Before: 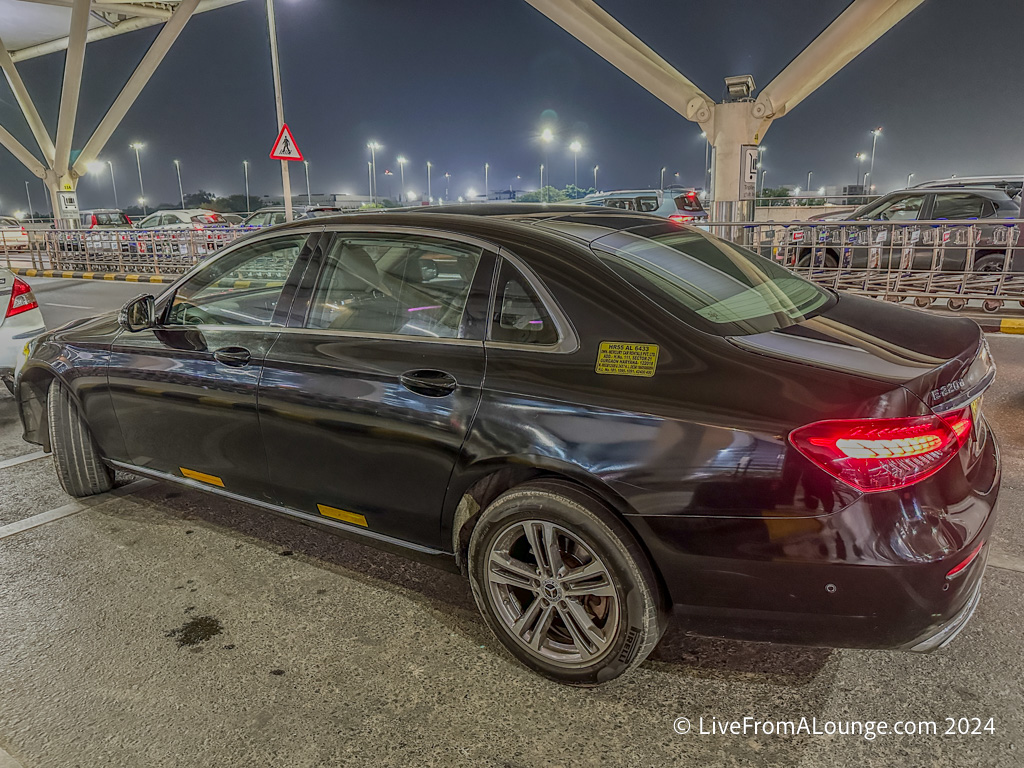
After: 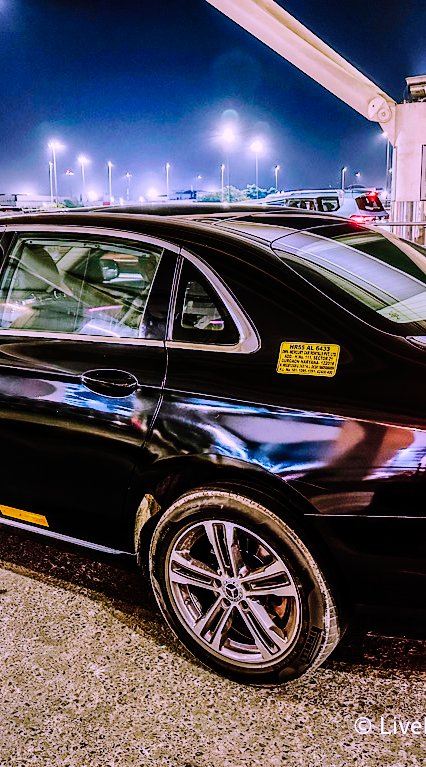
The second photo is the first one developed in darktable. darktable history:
base curve: curves: ch0 [(0, 0) (0.036, 0.01) (0.123, 0.254) (0.258, 0.504) (0.507, 0.748) (1, 1)], preserve colors none
velvia: strength 15%
shadows and highlights: low approximation 0.01, soften with gaussian
color balance rgb: shadows lift › luminance -20%, power › hue 72.24°, highlights gain › luminance 15%, global offset › hue 171.6°, perceptual saturation grading › highlights -30%, perceptual saturation grading › shadows 20%, global vibrance 30%, contrast 10%
crop: left 31.229%, right 27.105%
exposure: black level correction 0.004, exposure 0.014 EV, compensate highlight preservation false
color correction: highlights a* 15.03, highlights b* -25.07
